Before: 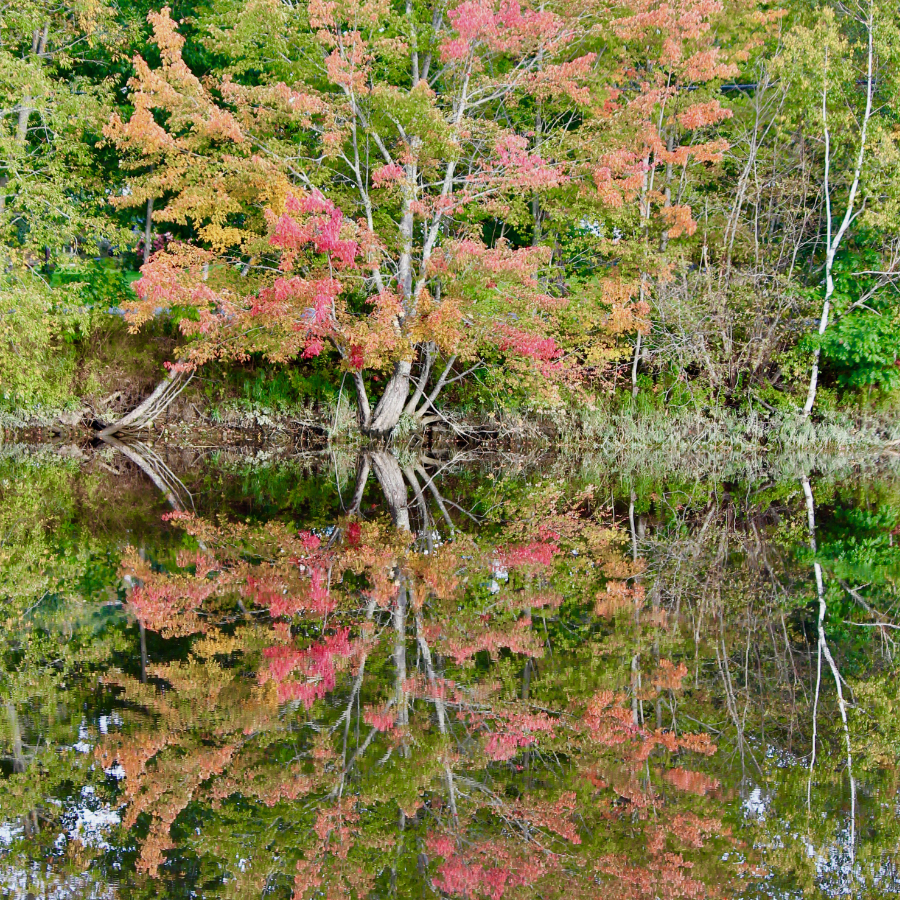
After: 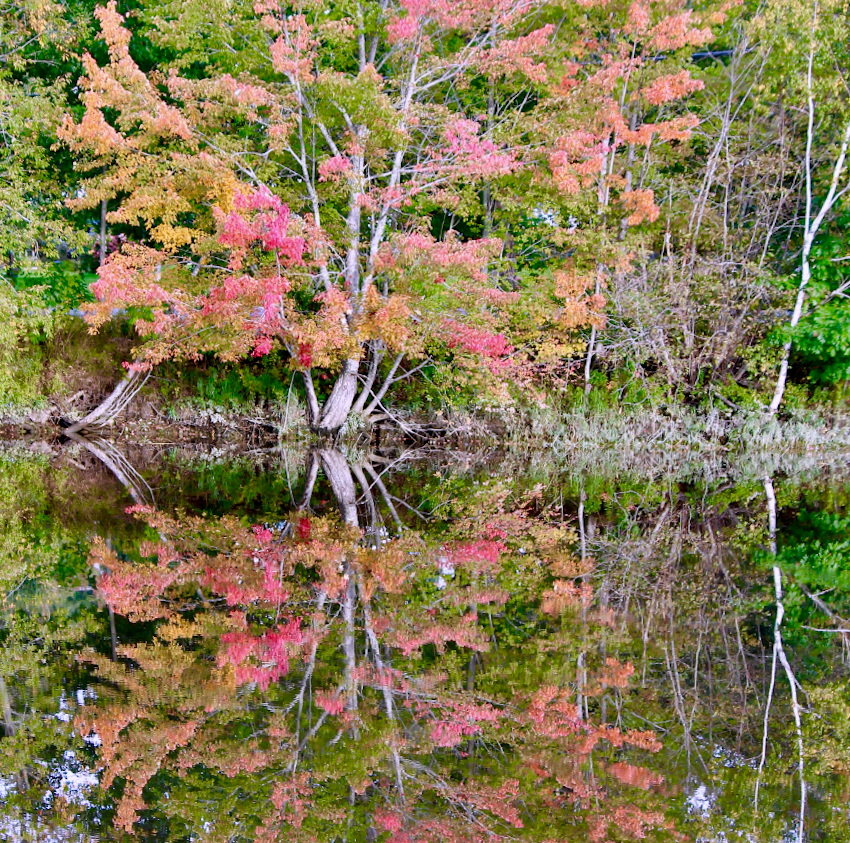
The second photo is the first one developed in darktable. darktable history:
white balance: red 1.042, blue 1.17
rotate and perspective: rotation 0.062°, lens shift (vertical) 0.115, lens shift (horizontal) -0.133, crop left 0.047, crop right 0.94, crop top 0.061, crop bottom 0.94
